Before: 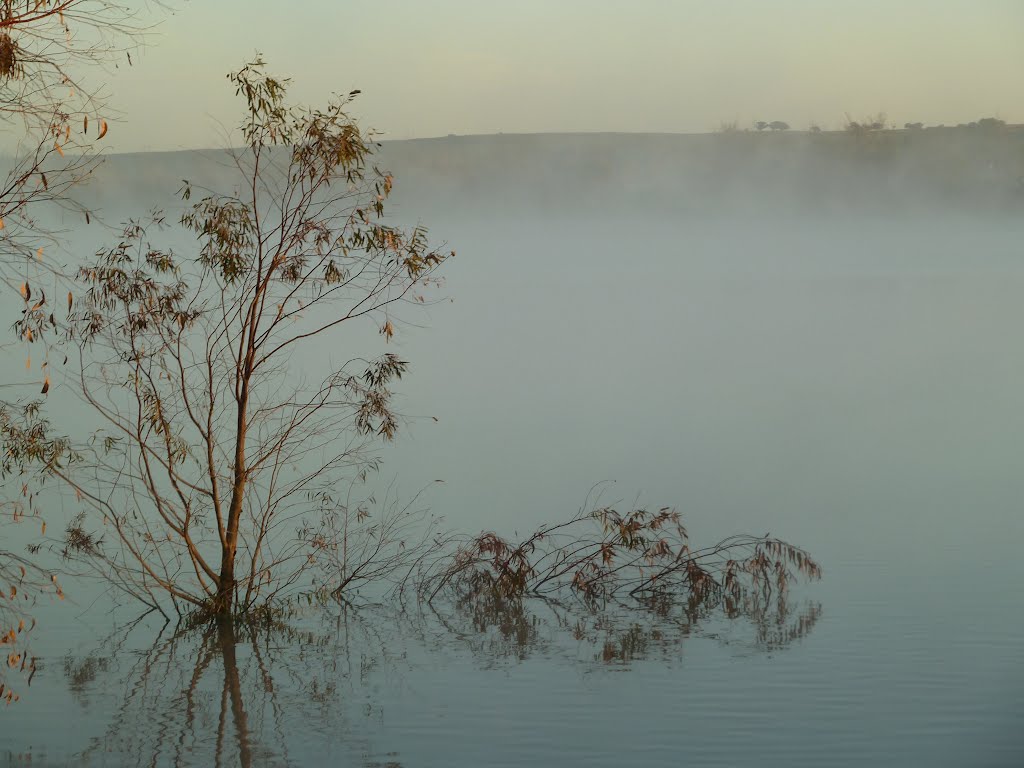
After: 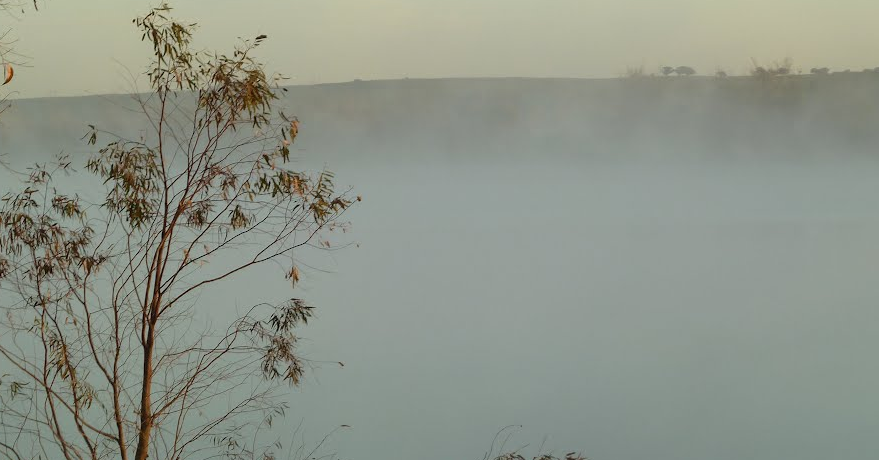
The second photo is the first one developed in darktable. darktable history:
crop and rotate: left 9.267%, top 7.217%, right 4.858%, bottom 32.799%
